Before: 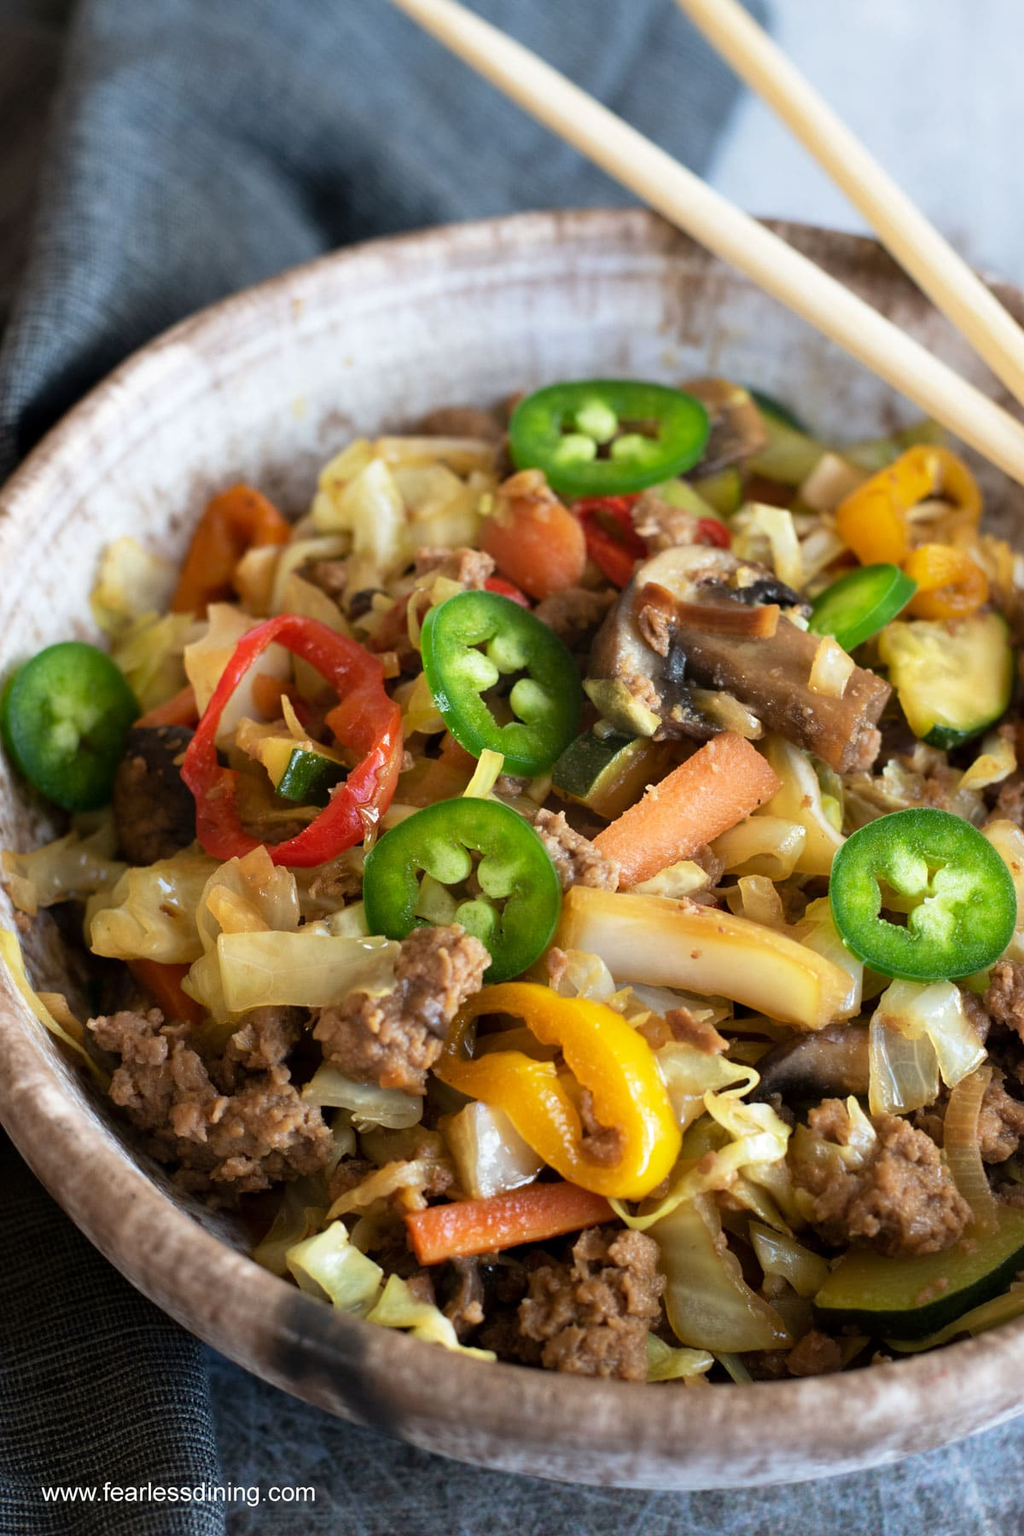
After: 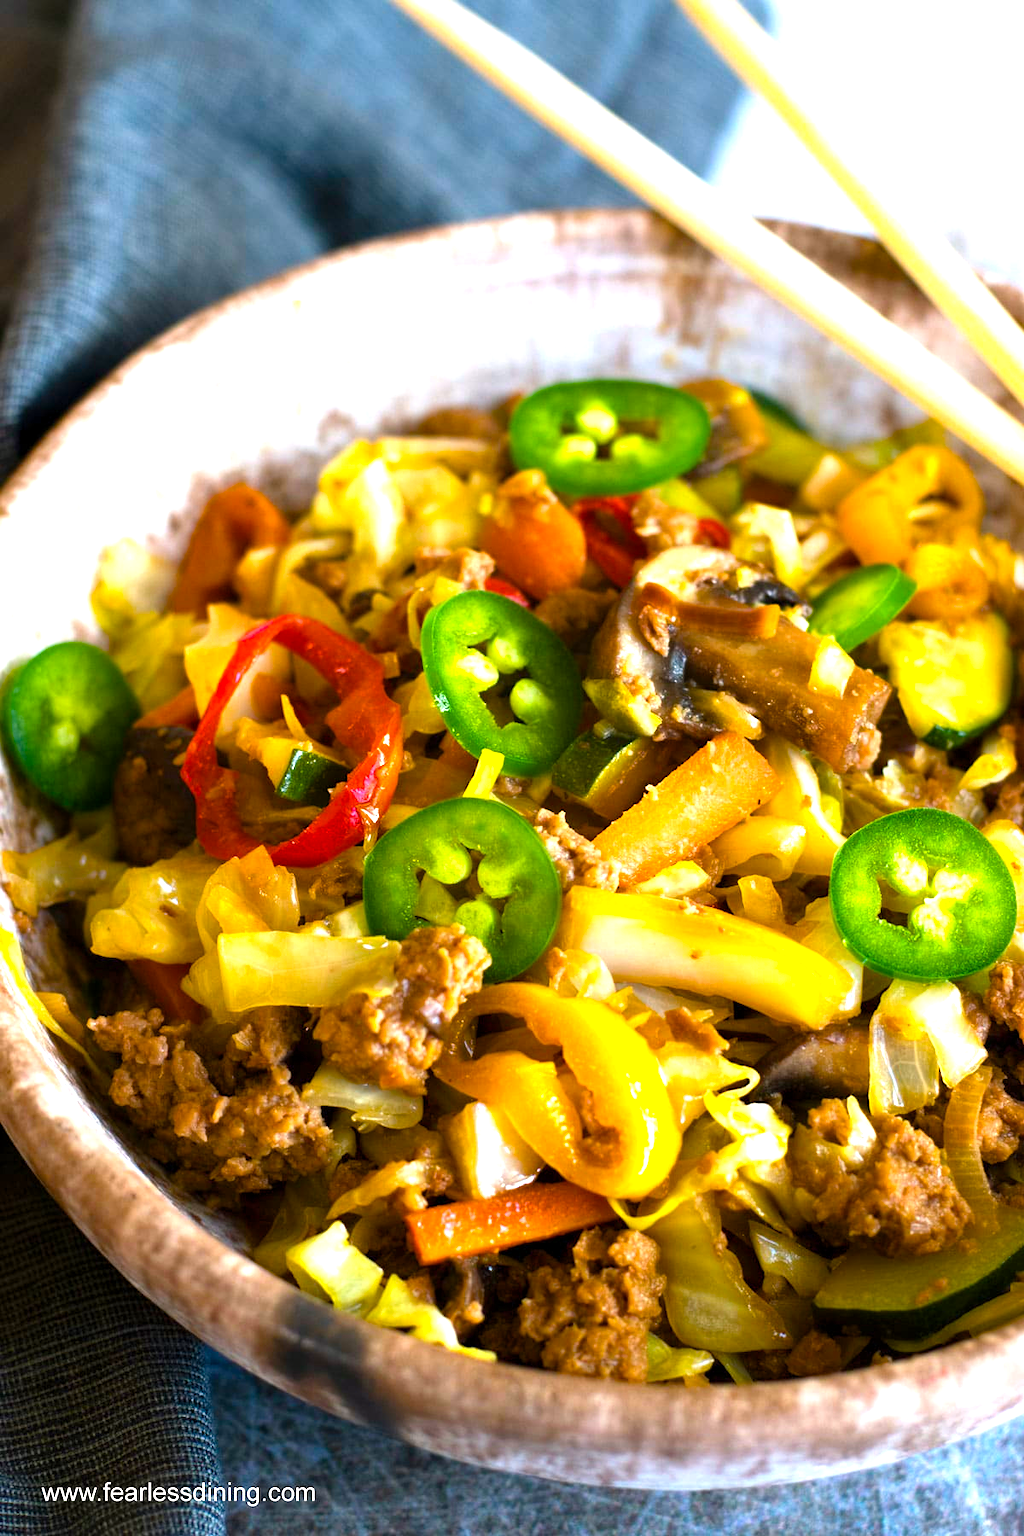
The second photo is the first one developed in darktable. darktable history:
color balance rgb: shadows lift › chroma 0.982%, shadows lift › hue 112.75°, highlights gain › luminance 6.712%, highlights gain › chroma 0.878%, highlights gain › hue 49.73°, perceptual saturation grading › global saturation 37.259%, perceptual saturation grading › shadows 35.284%, perceptual brilliance grading › global brilliance 24.657%, global vibrance 23.816%
